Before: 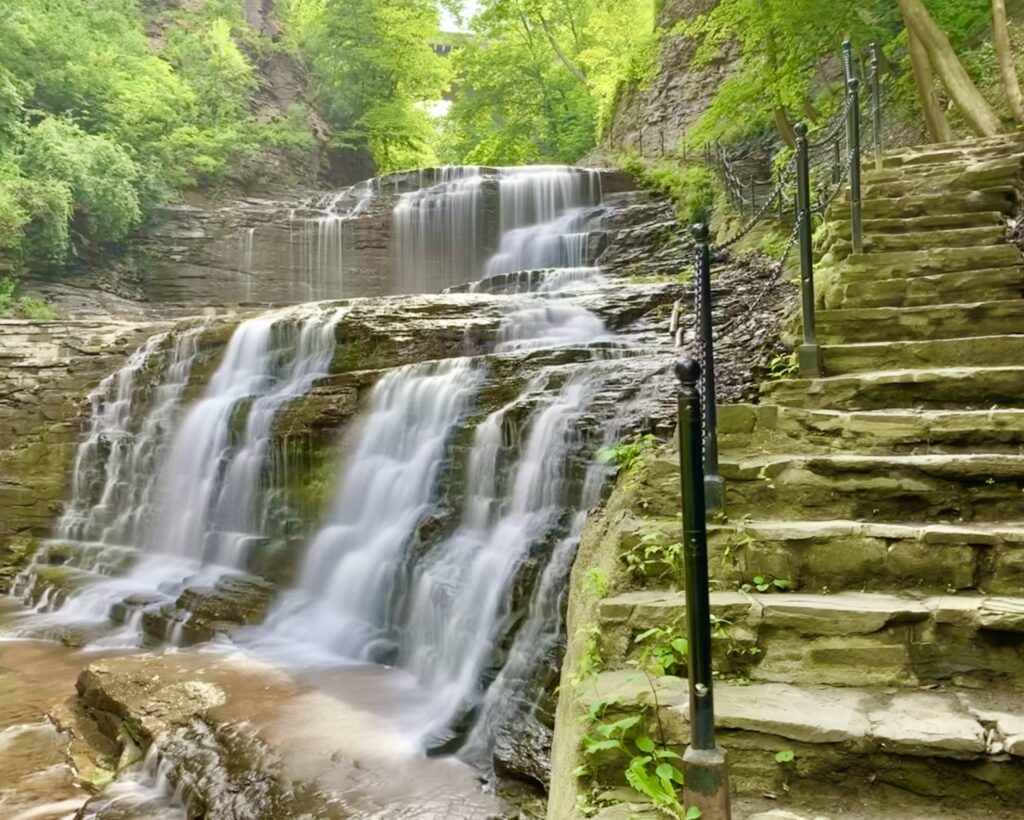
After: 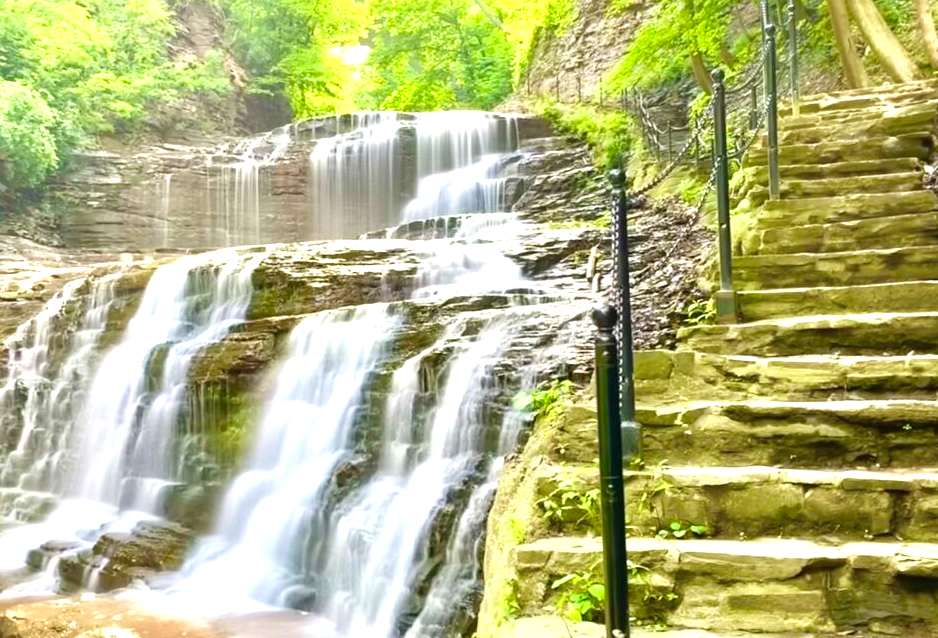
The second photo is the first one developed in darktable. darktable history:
crop: left 8.155%, top 6.611%, bottom 15.385%
exposure: black level correction 0, exposure 1.1 EV, compensate highlight preservation false
